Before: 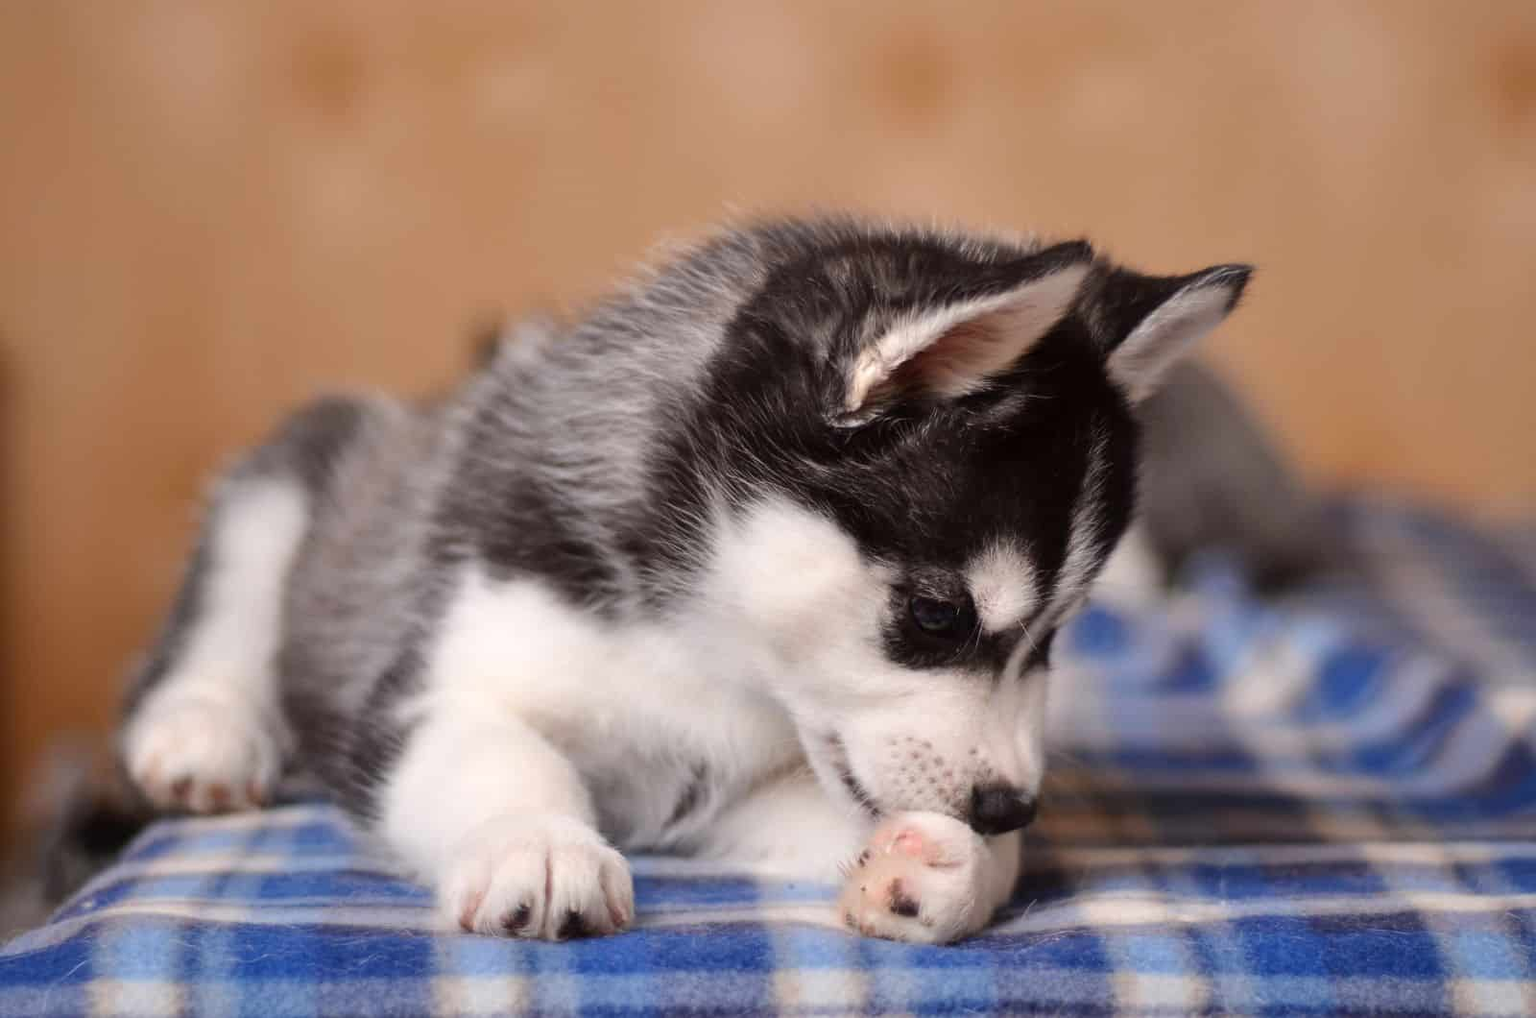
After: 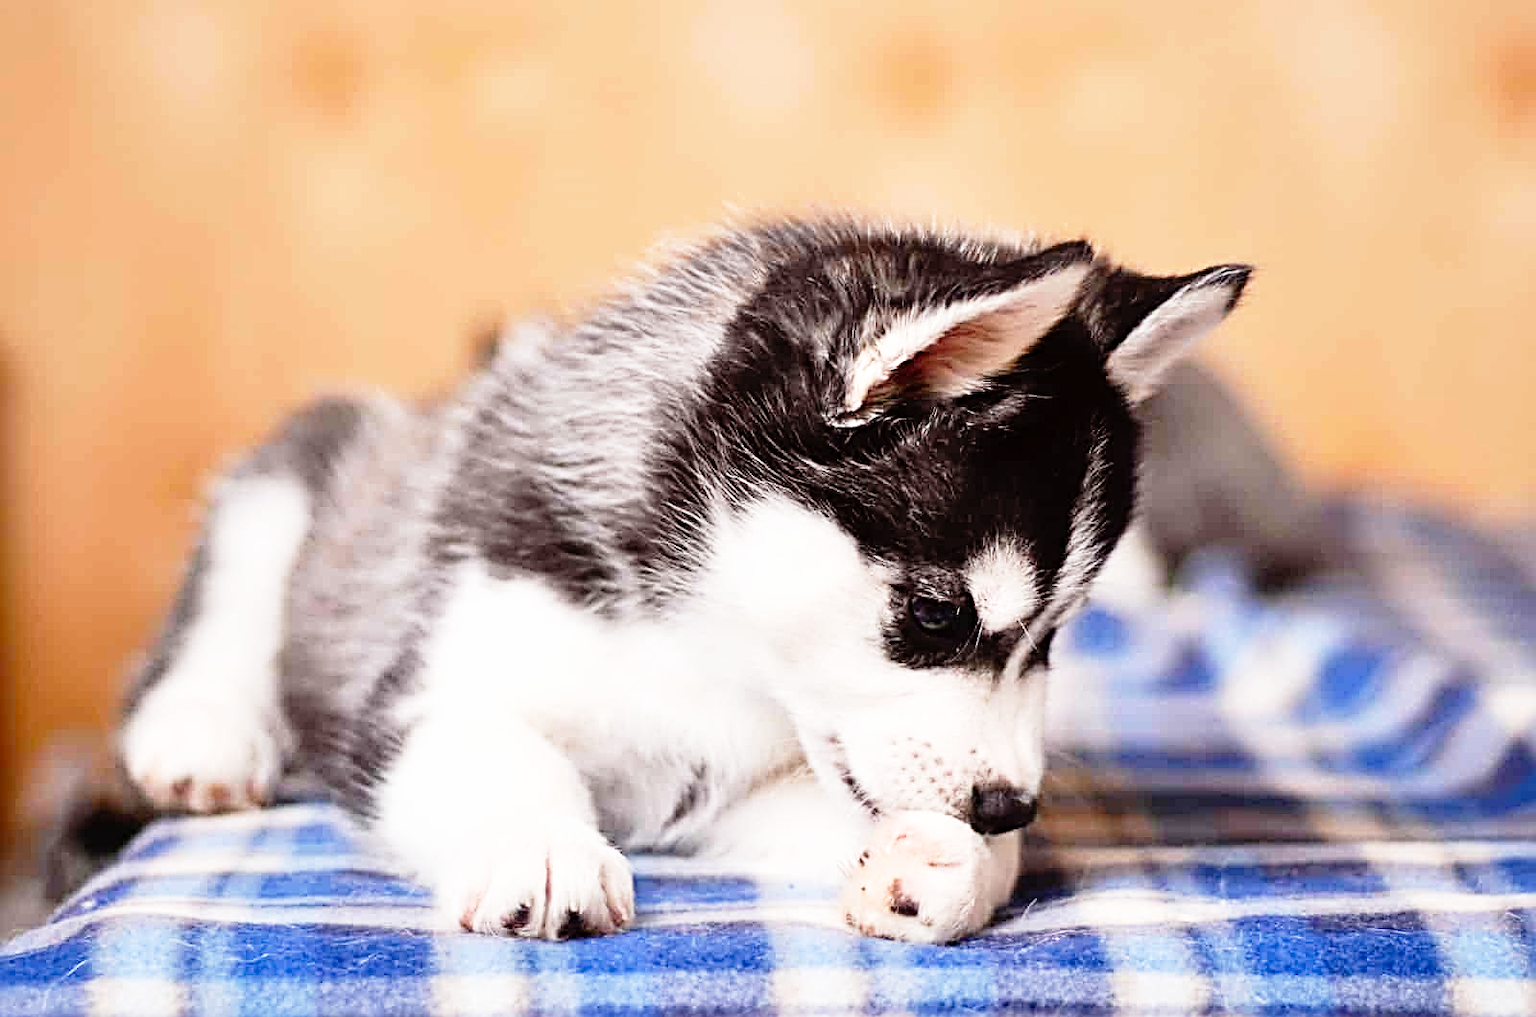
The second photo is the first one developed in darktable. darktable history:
sharpen: radius 3.656, amount 0.926
base curve: curves: ch0 [(0, 0) (0.012, 0.01) (0.073, 0.168) (0.31, 0.711) (0.645, 0.957) (1, 1)], preserve colors none
